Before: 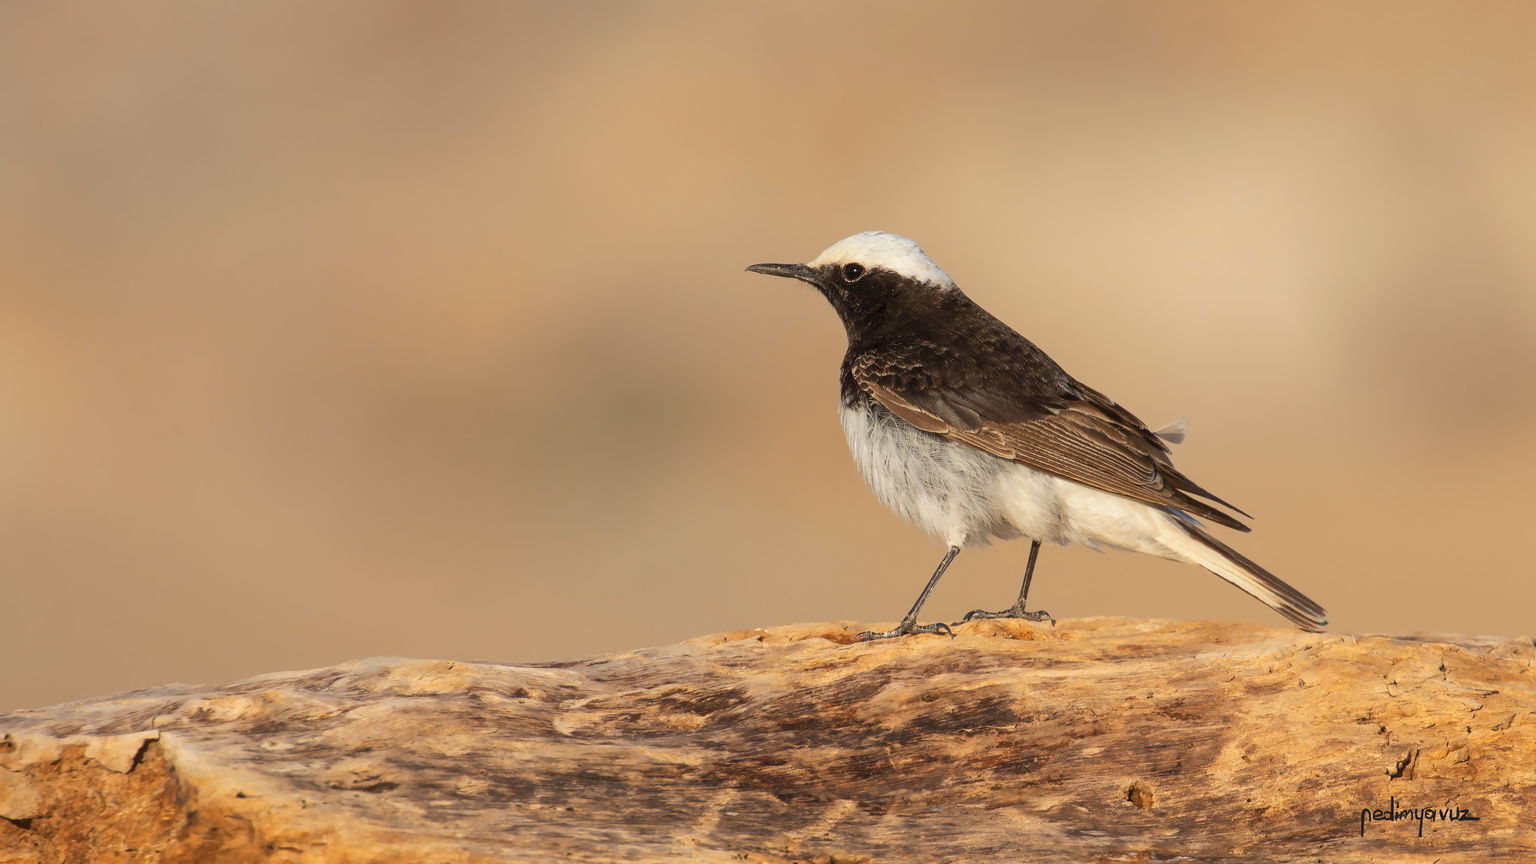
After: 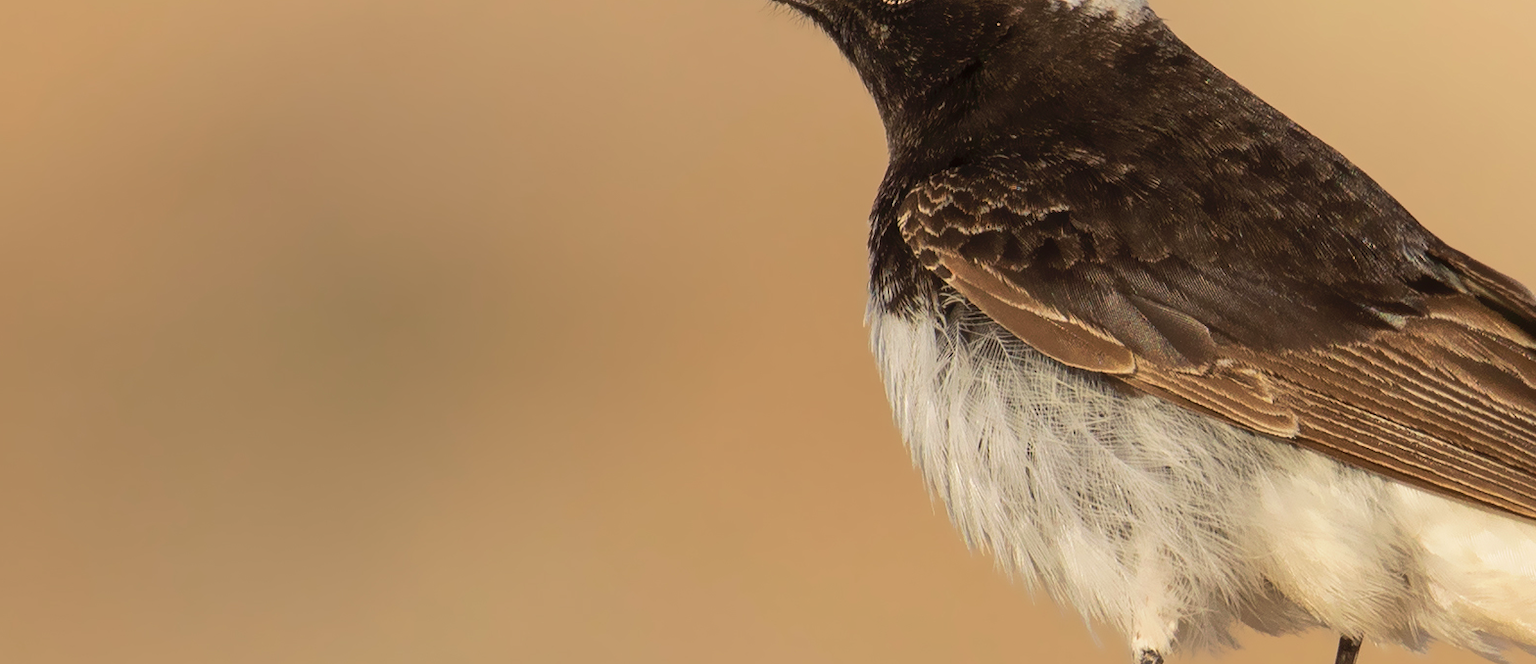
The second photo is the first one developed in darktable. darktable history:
velvia: on, module defaults
crop: left 31.613%, top 32.455%, right 27.538%, bottom 36.112%
